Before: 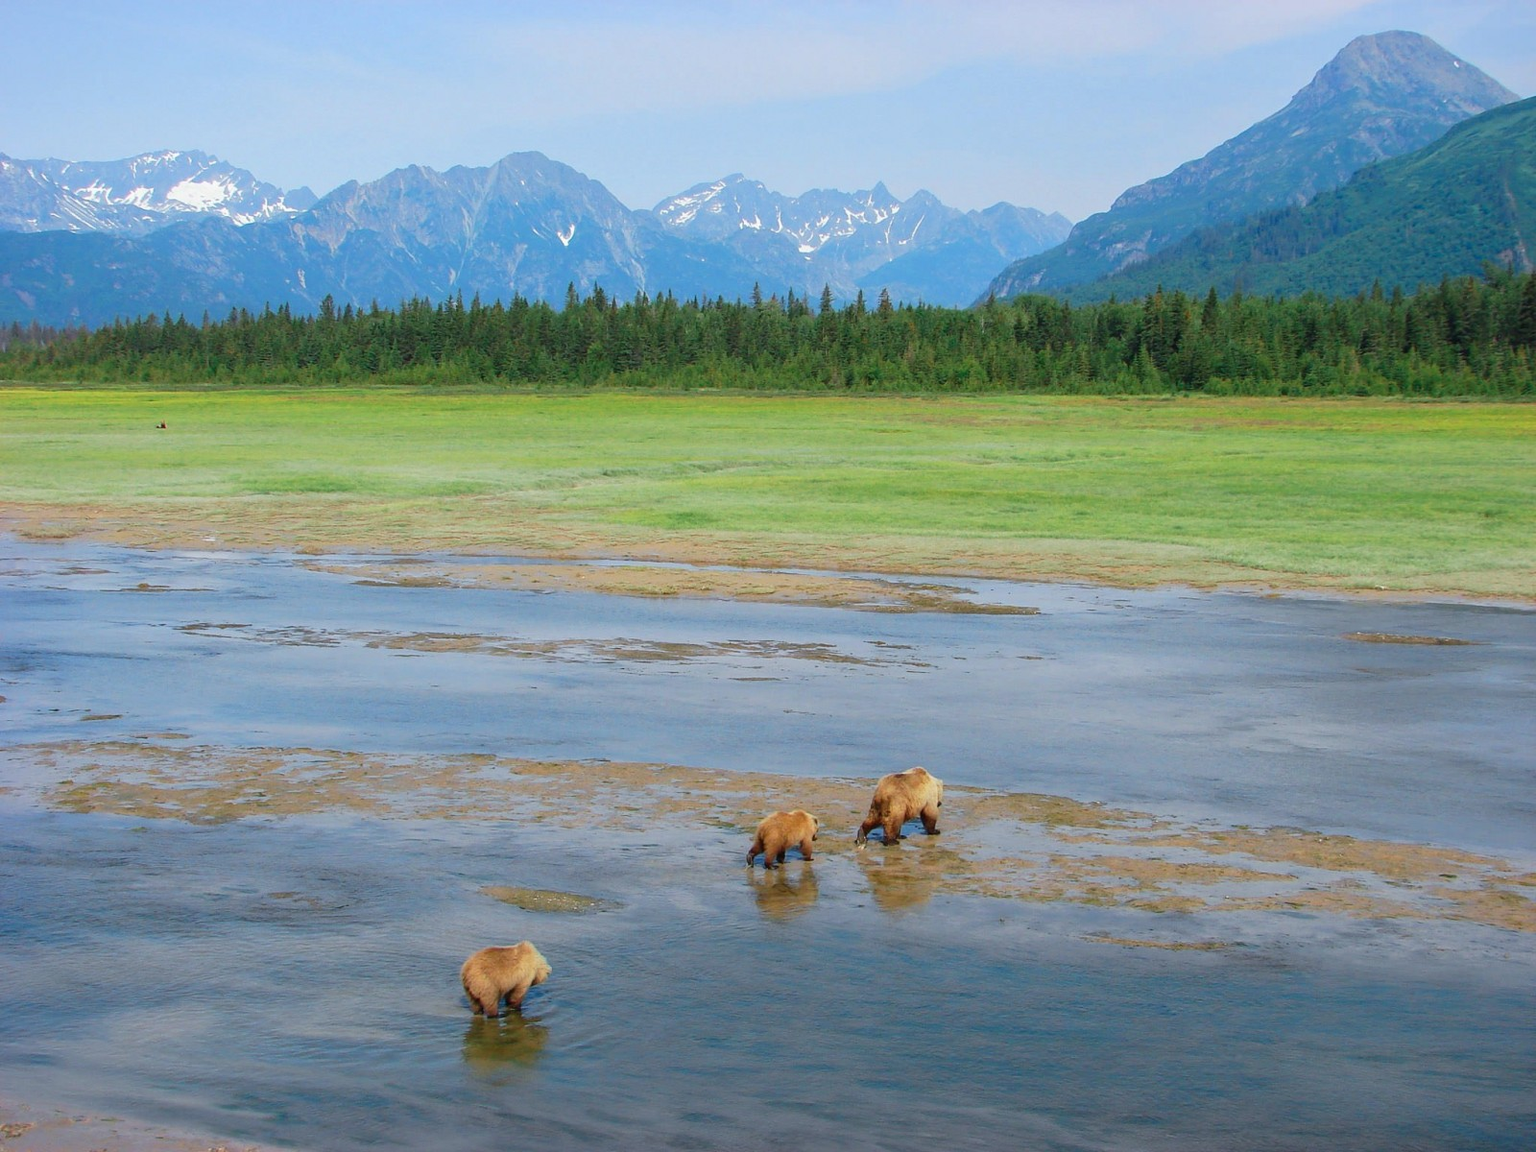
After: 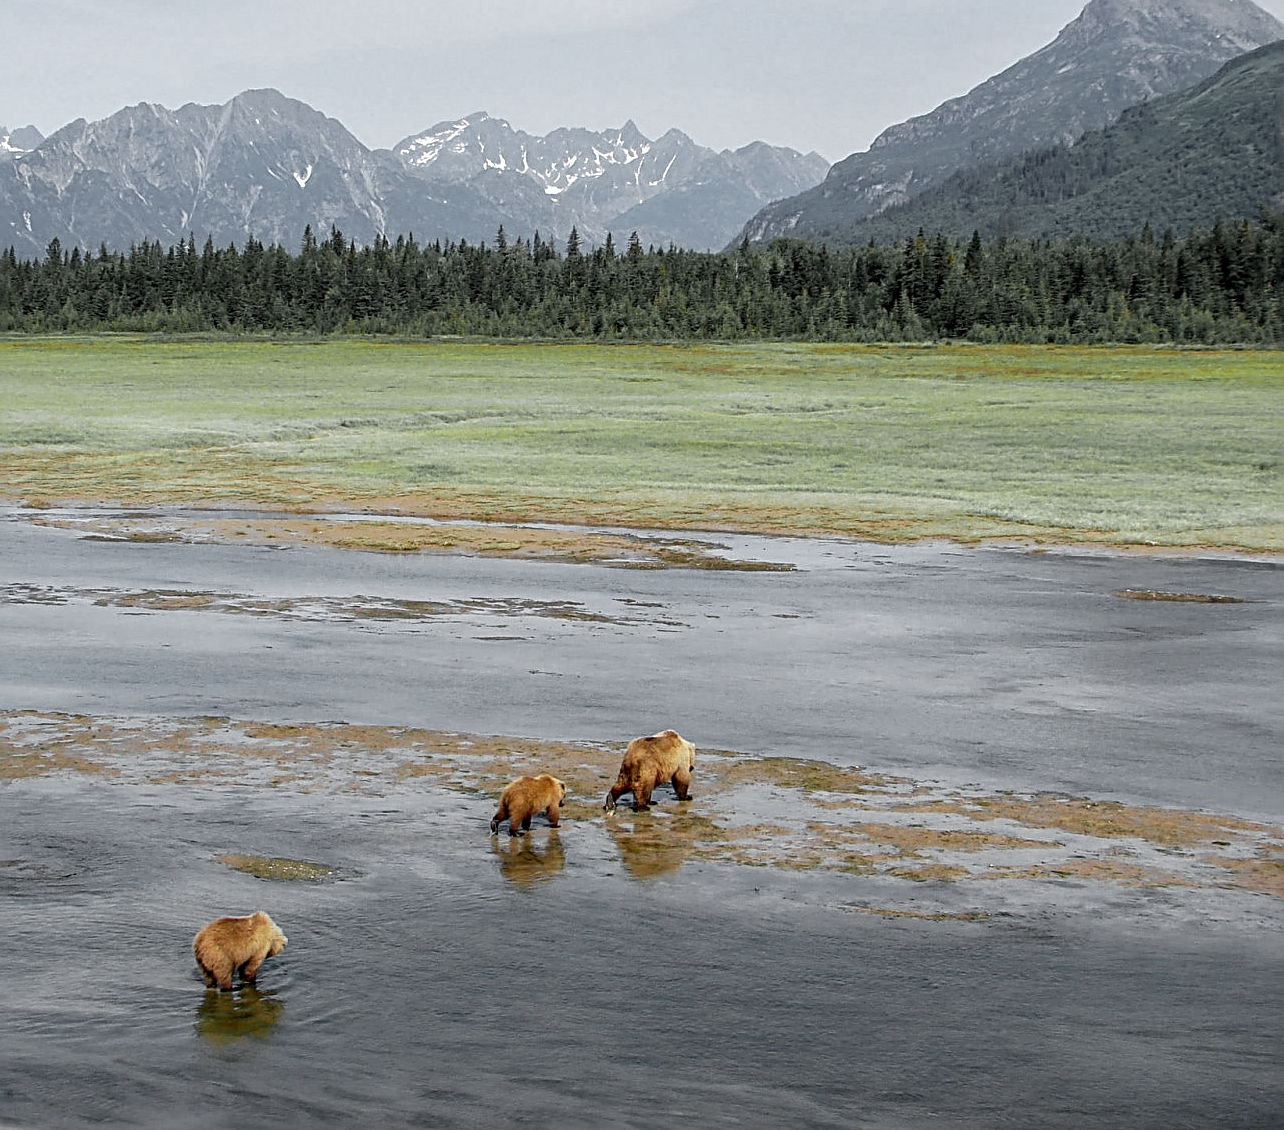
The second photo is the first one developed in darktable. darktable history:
local contrast: highlights 59%, detail 145%
sharpen: radius 2.817, amount 0.715
crop and rotate: left 17.959%, top 5.771%, right 1.742%
exposure: compensate highlight preservation false
color zones: curves: ch0 [(0.004, 0.388) (0.125, 0.392) (0.25, 0.404) (0.375, 0.5) (0.5, 0.5) (0.625, 0.5) (0.75, 0.5) (0.875, 0.5)]; ch1 [(0, 0.5) (0.125, 0.5) (0.25, 0.5) (0.375, 0.124) (0.524, 0.124) (0.645, 0.128) (0.789, 0.132) (0.914, 0.096) (0.998, 0.068)]
